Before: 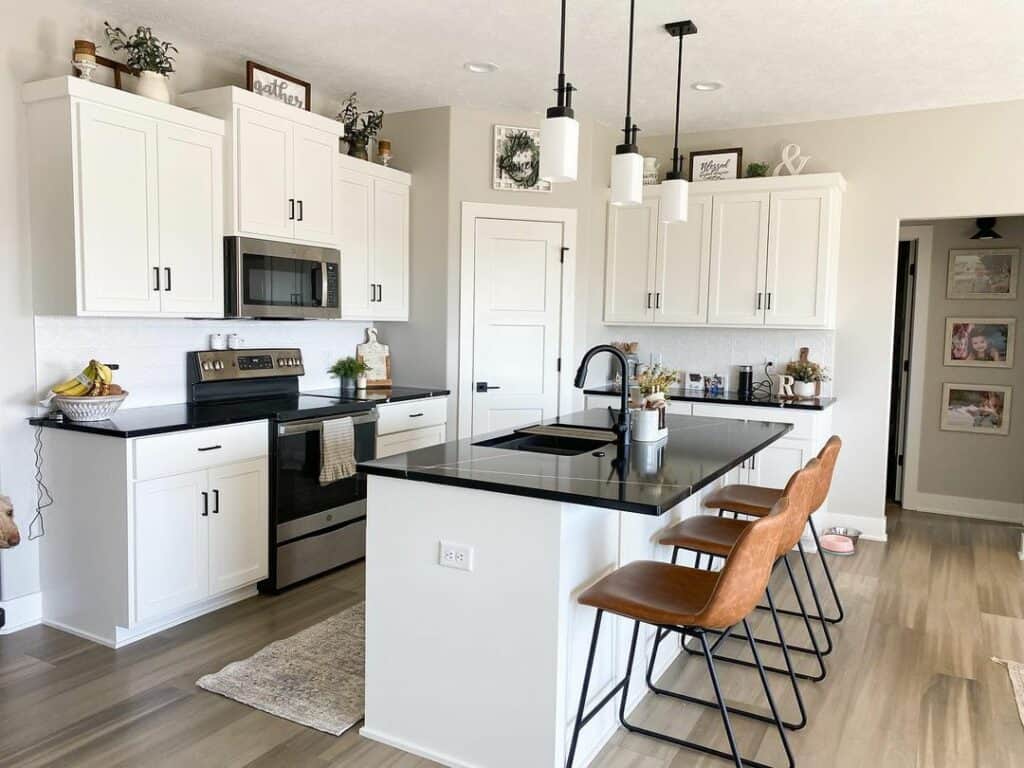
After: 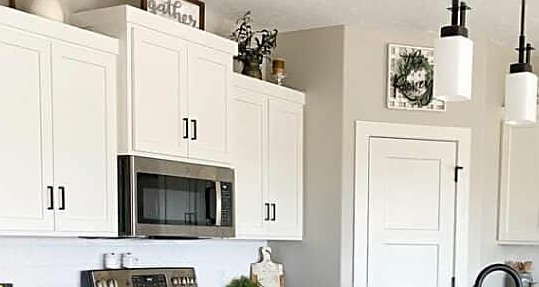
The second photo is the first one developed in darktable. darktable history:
sharpen: on, module defaults
crop: left 10.372%, top 10.602%, right 36.411%, bottom 51.935%
